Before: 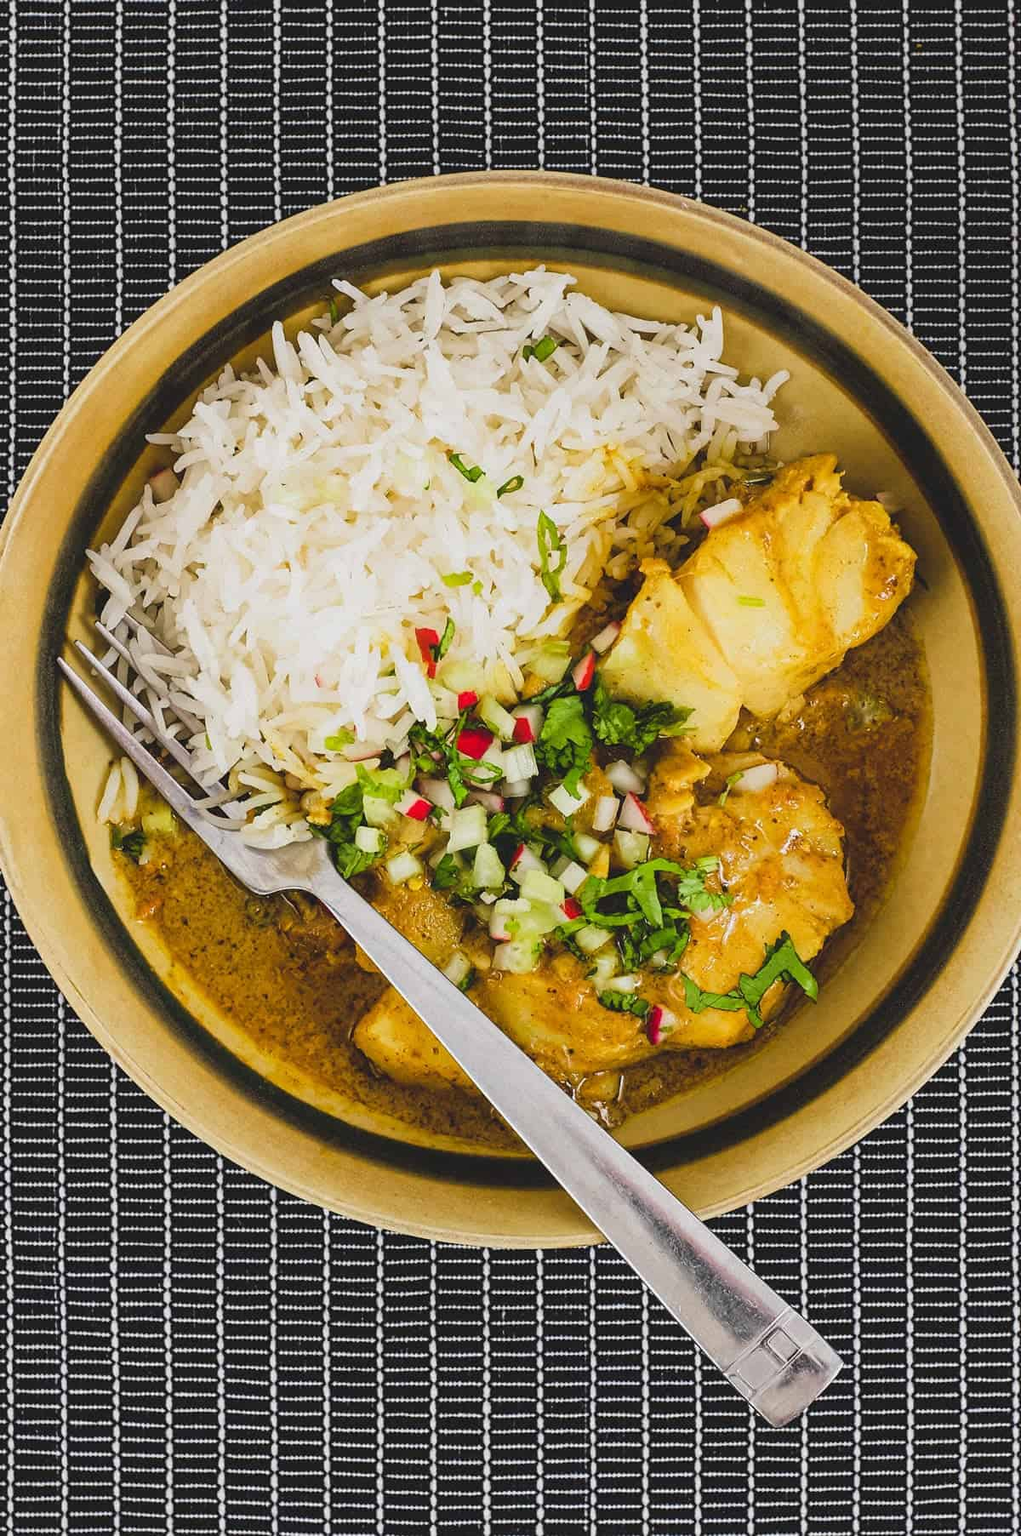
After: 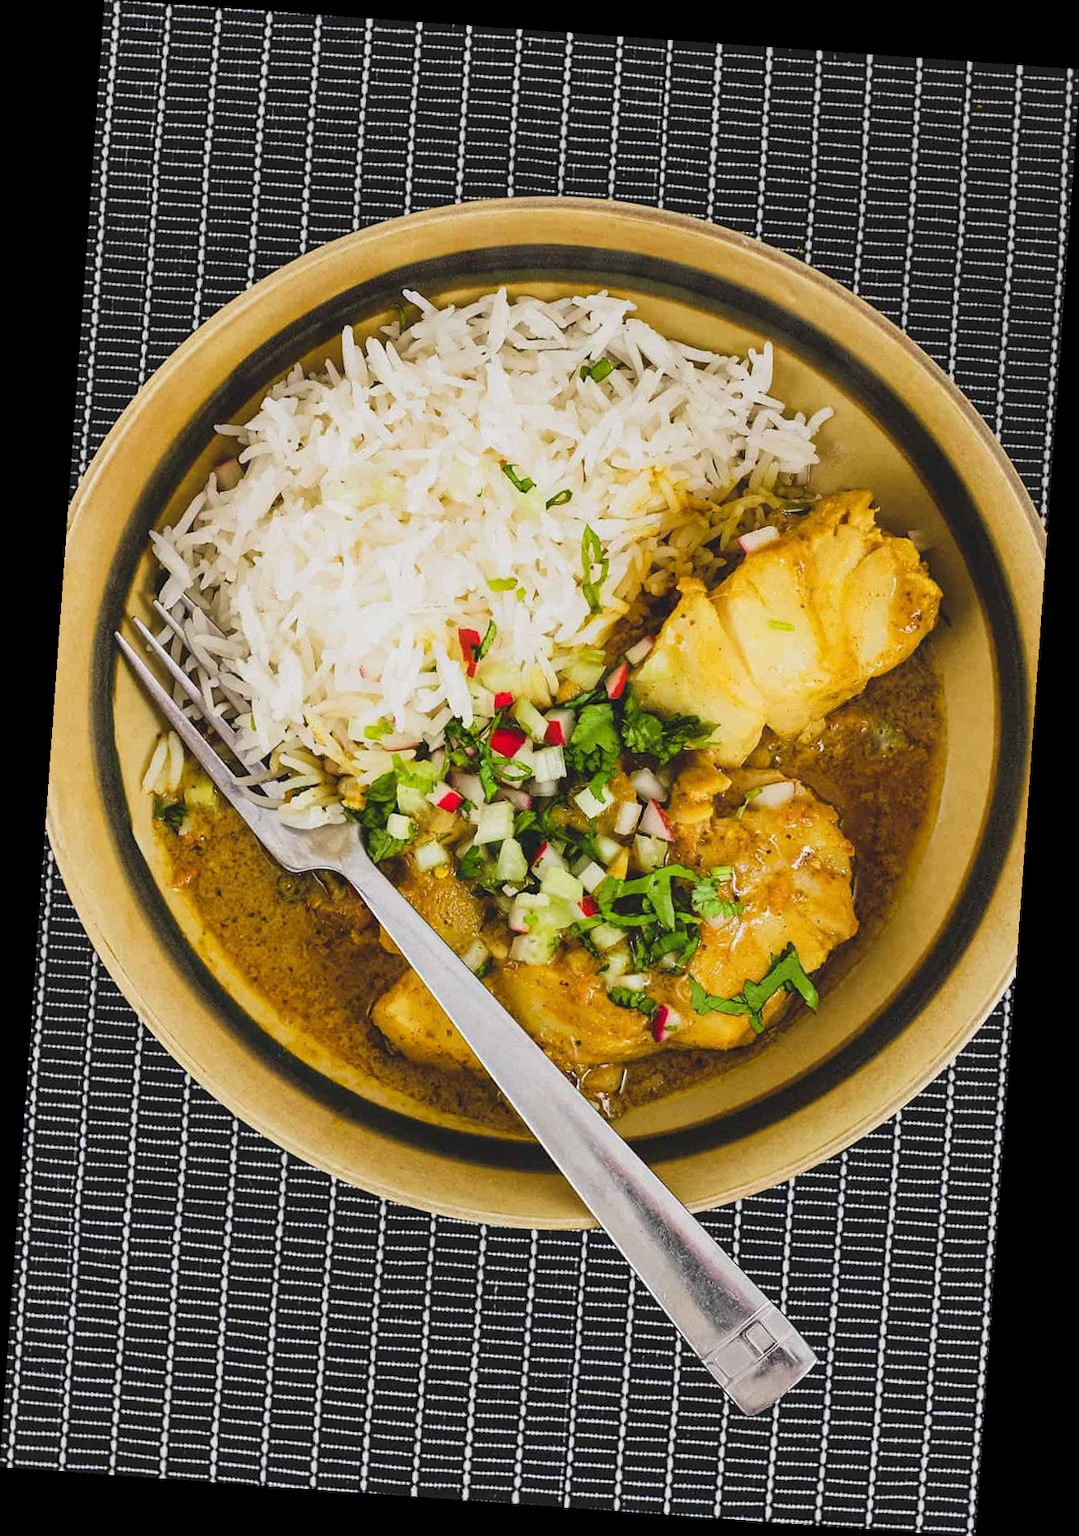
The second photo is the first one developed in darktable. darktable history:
rotate and perspective: rotation 4.1°, automatic cropping off
tone equalizer: -8 EV 0.06 EV, smoothing diameter 25%, edges refinement/feathering 10, preserve details guided filter
